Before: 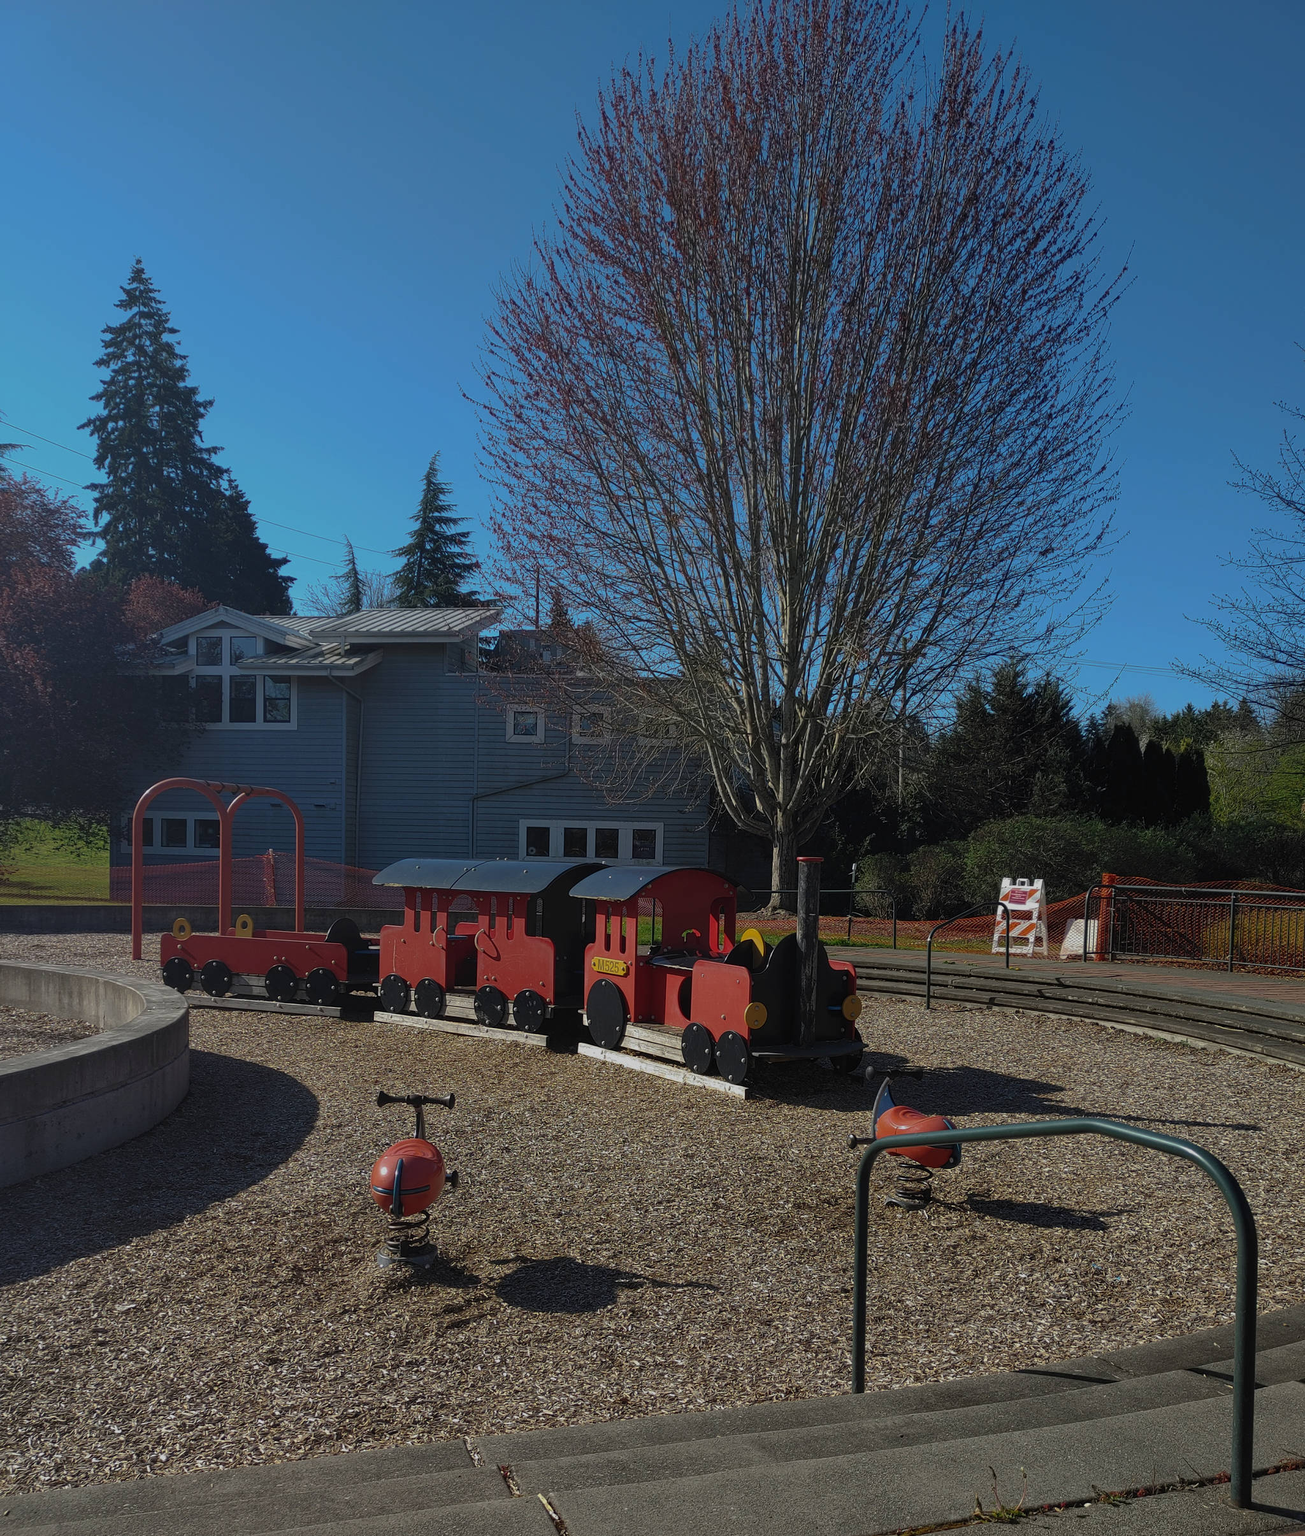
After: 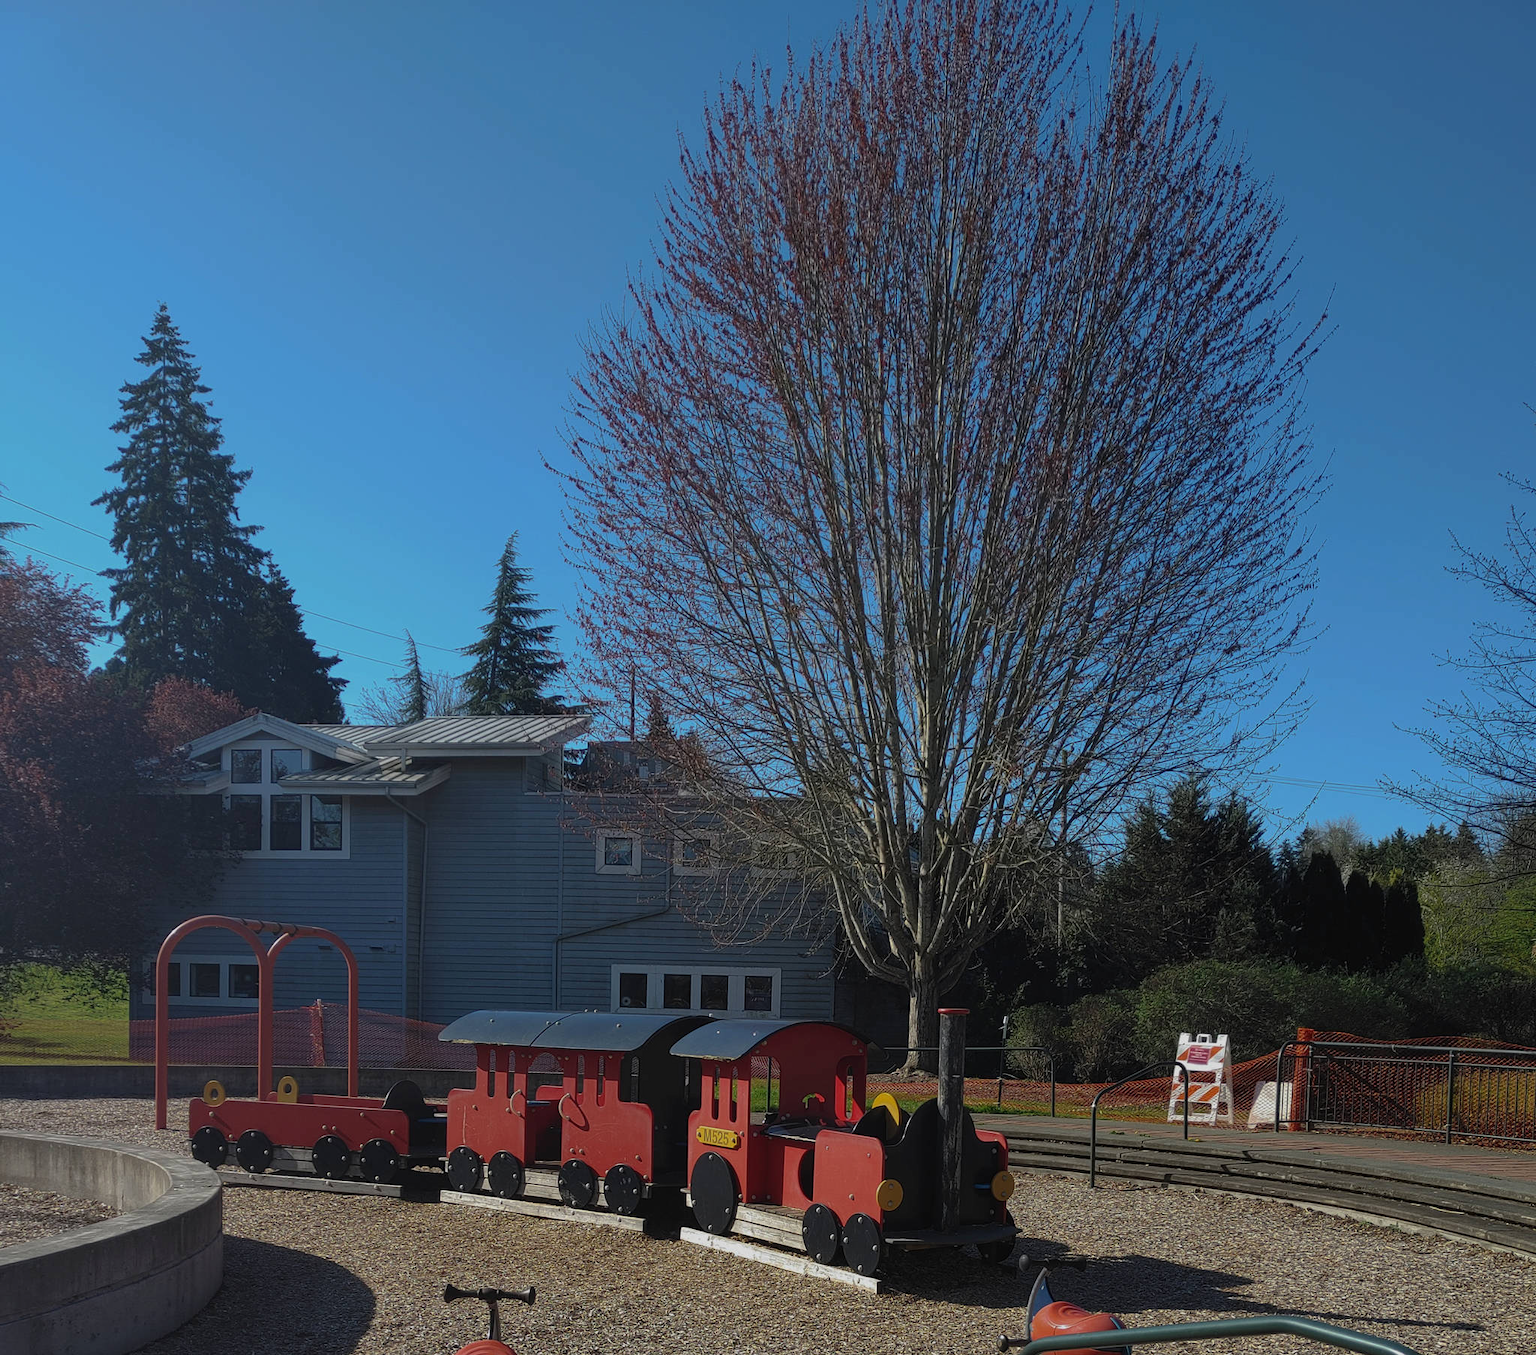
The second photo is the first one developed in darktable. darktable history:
white balance: emerald 1
crop: bottom 24.988%
exposure: black level correction 0, exposure 0.2 EV, compensate exposure bias true, compensate highlight preservation false
